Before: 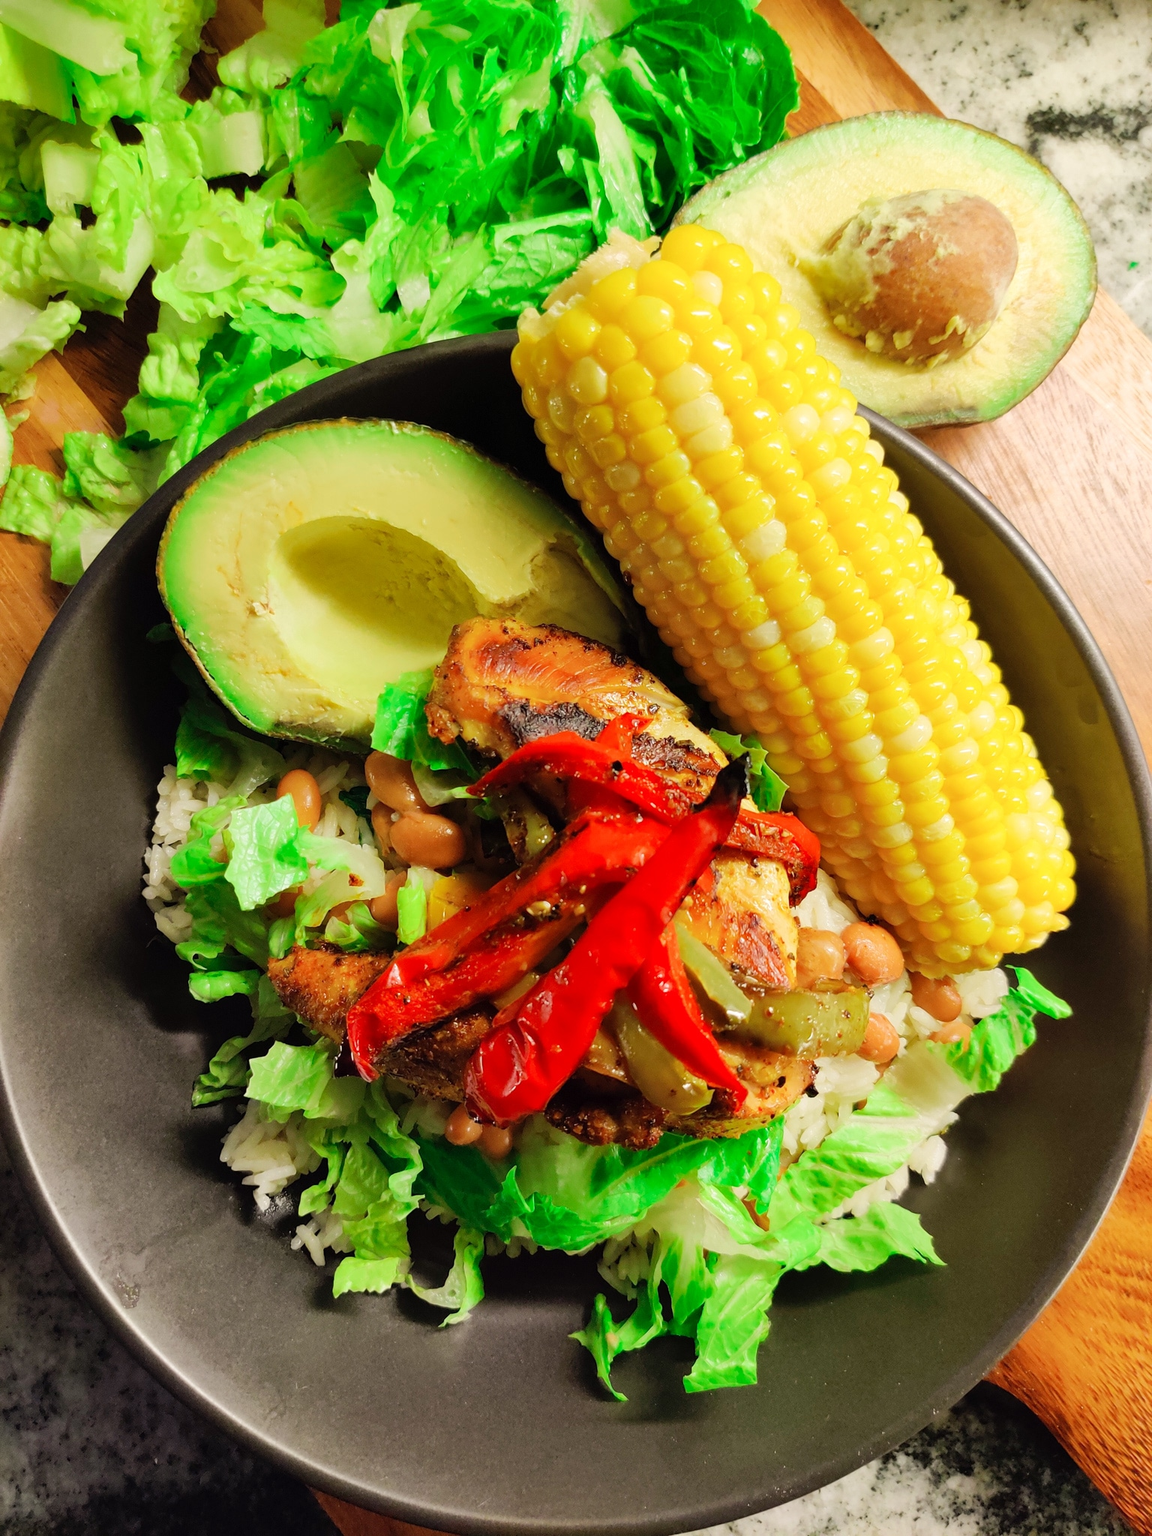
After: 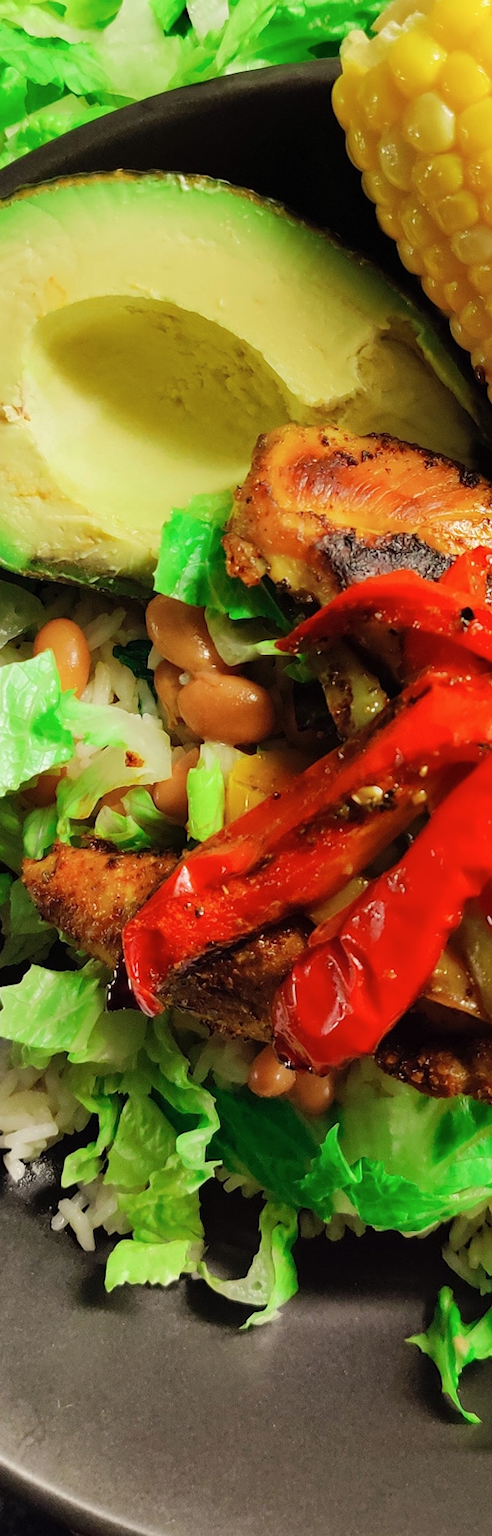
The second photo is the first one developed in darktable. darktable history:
contrast brightness saturation: saturation -0.05
crop and rotate: left 21.77%, top 18.528%, right 44.676%, bottom 2.997%
